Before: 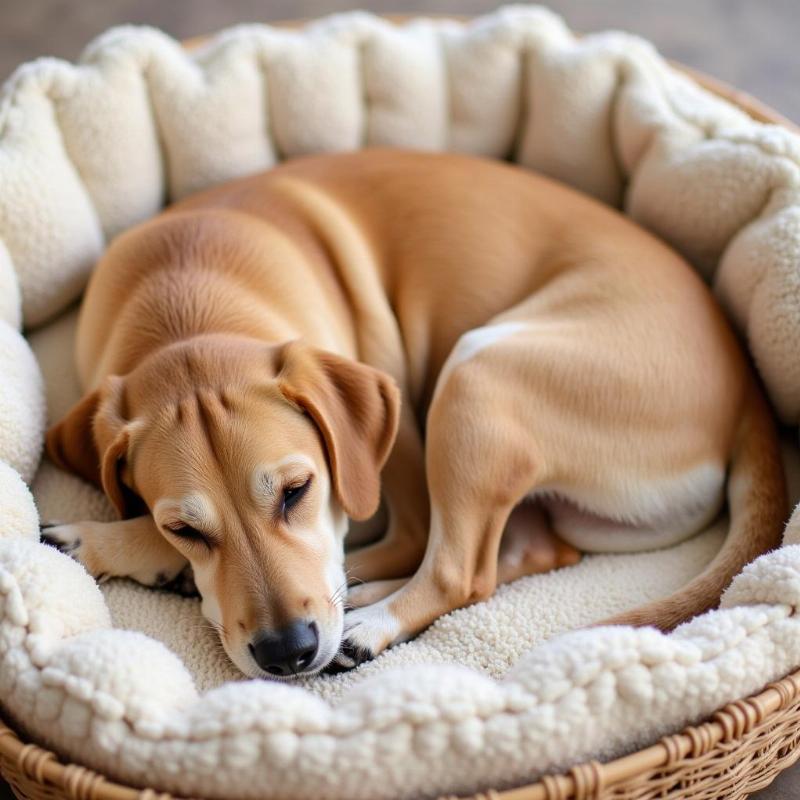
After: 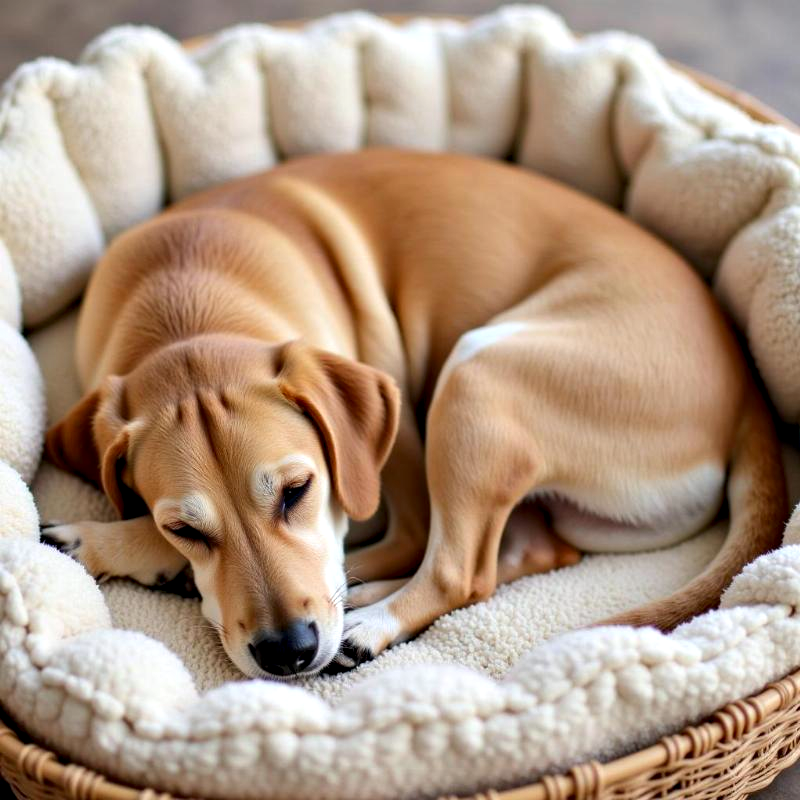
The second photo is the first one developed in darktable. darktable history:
contrast equalizer: y [[0.528, 0.548, 0.563, 0.562, 0.546, 0.526], [0.55 ×6], [0 ×6], [0 ×6], [0 ×6]]
